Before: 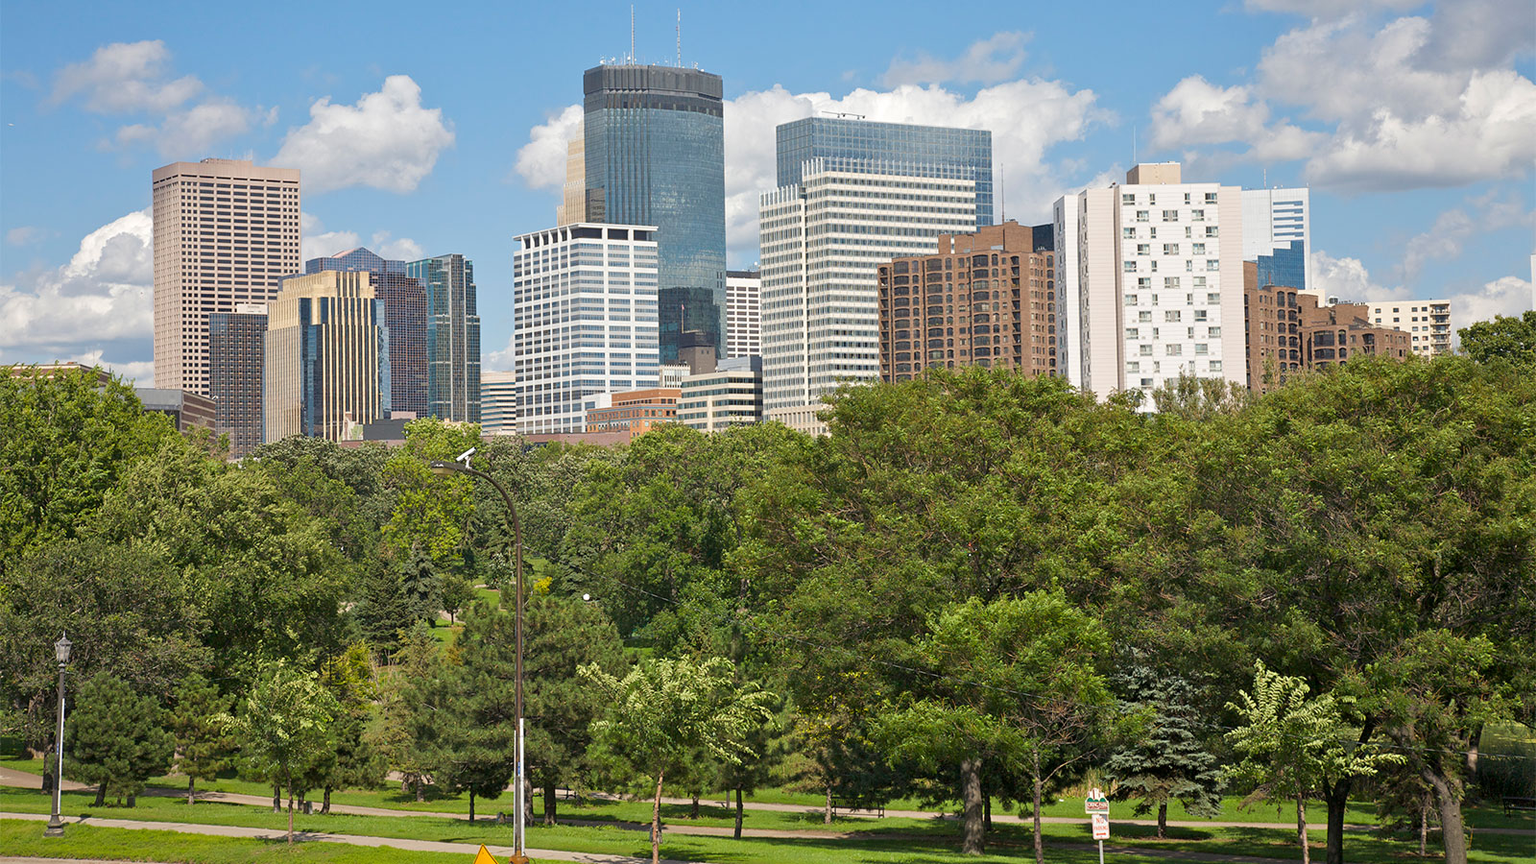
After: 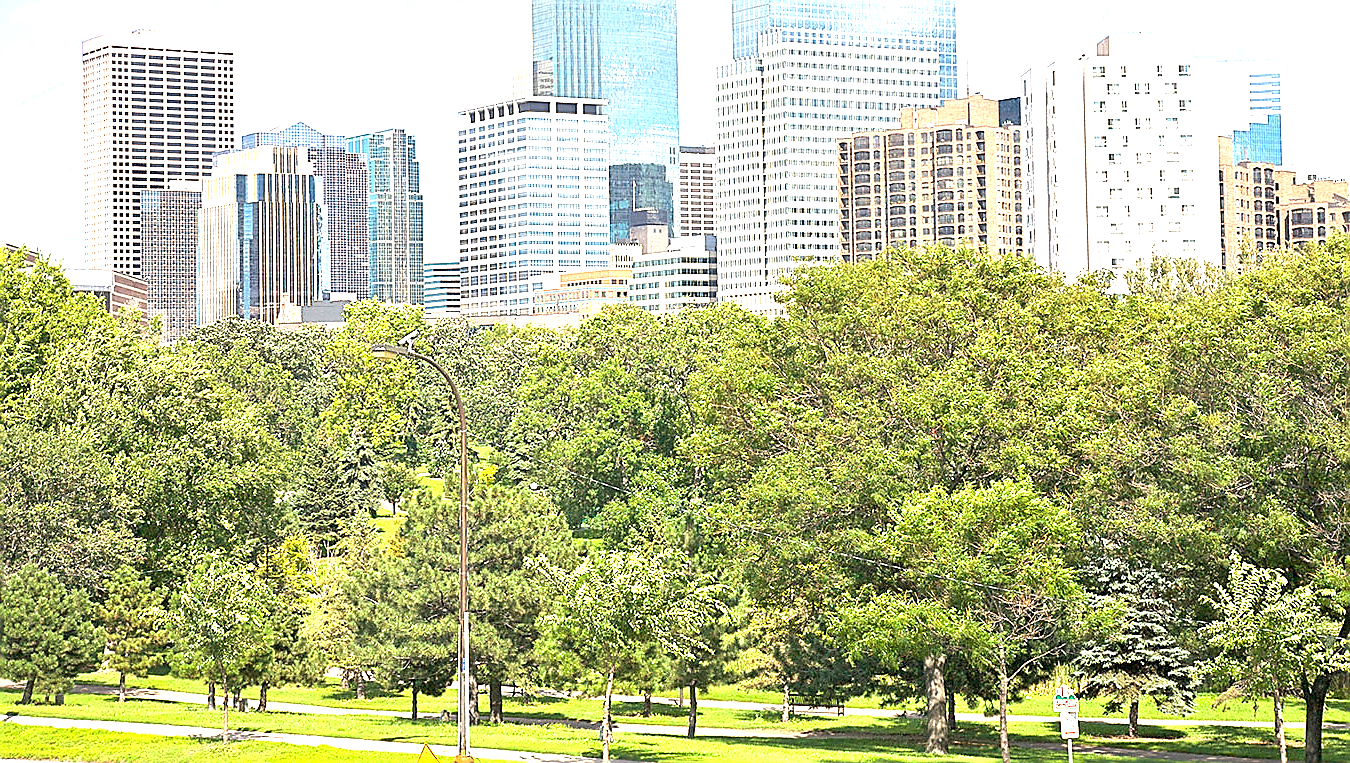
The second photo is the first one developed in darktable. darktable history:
crop and rotate: left 4.864%, top 15.124%, right 10.713%
exposure: black level correction 0, exposure 2.112 EV, compensate highlight preservation false
sharpen: radius 1.4, amount 1.256, threshold 0.765
